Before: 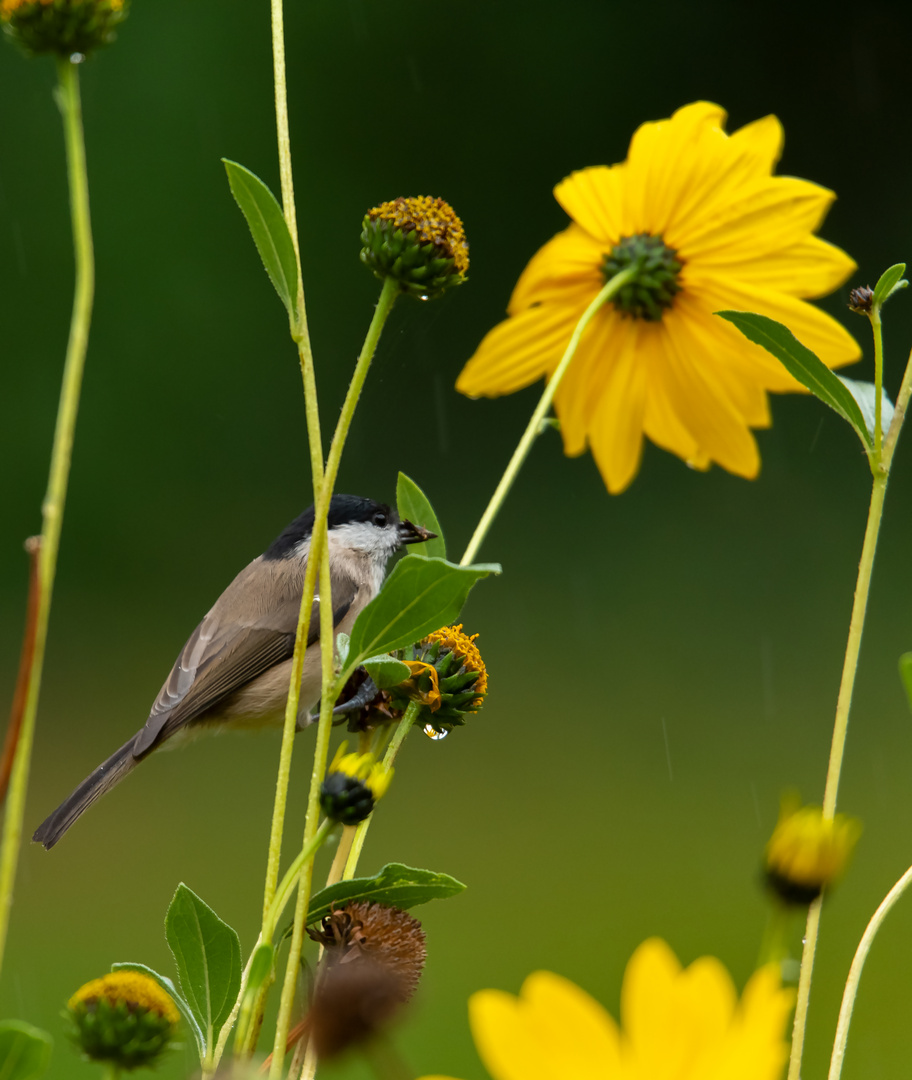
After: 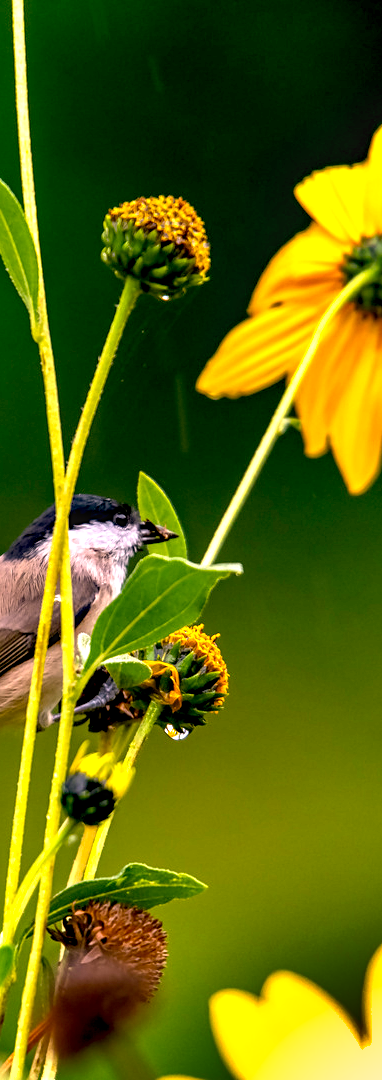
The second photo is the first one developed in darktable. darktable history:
crop: left 28.492%, right 29.543%
haze removal: compatibility mode true, adaptive false
local contrast: highlights 42%, shadows 63%, detail 136%, midtone range 0.51
color correction: highlights a* 17.73, highlights b* 19.01
color calibration: output colorfulness [0, 0.315, 0, 0], illuminant custom, x 0.373, y 0.389, temperature 4229.32 K
shadows and highlights: shadows 20.98, highlights -81.03, soften with gaussian
exposure: black level correction 0.008, exposure 0.979 EV, compensate exposure bias true, compensate highlight preservation false
sharpen: amount 0.2
